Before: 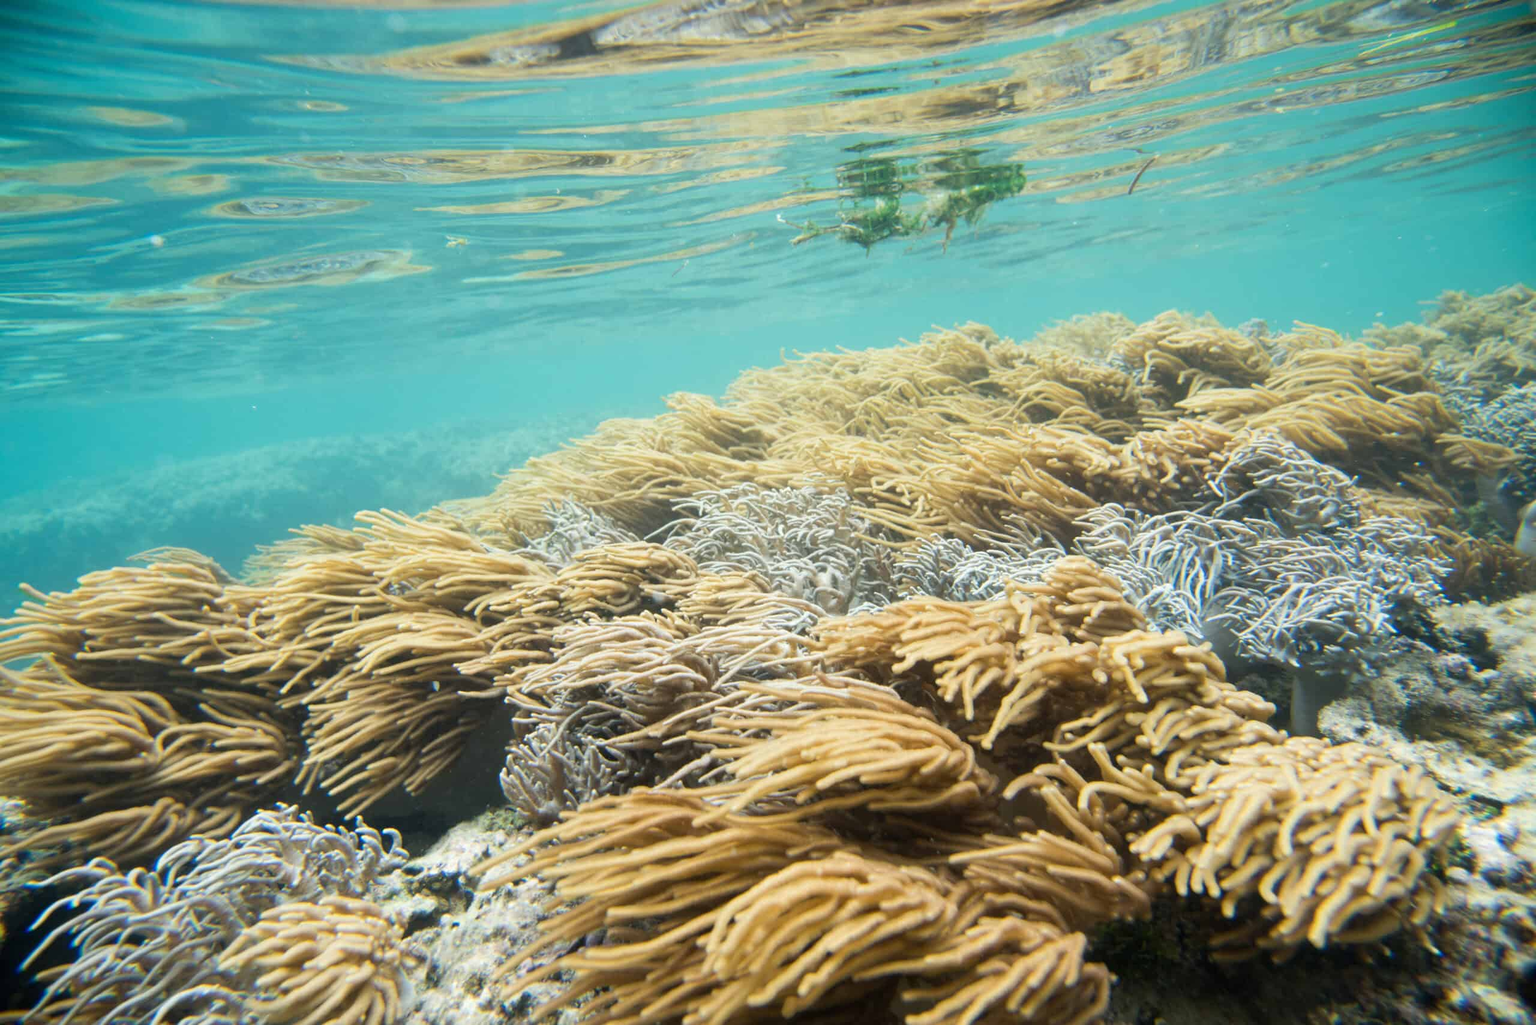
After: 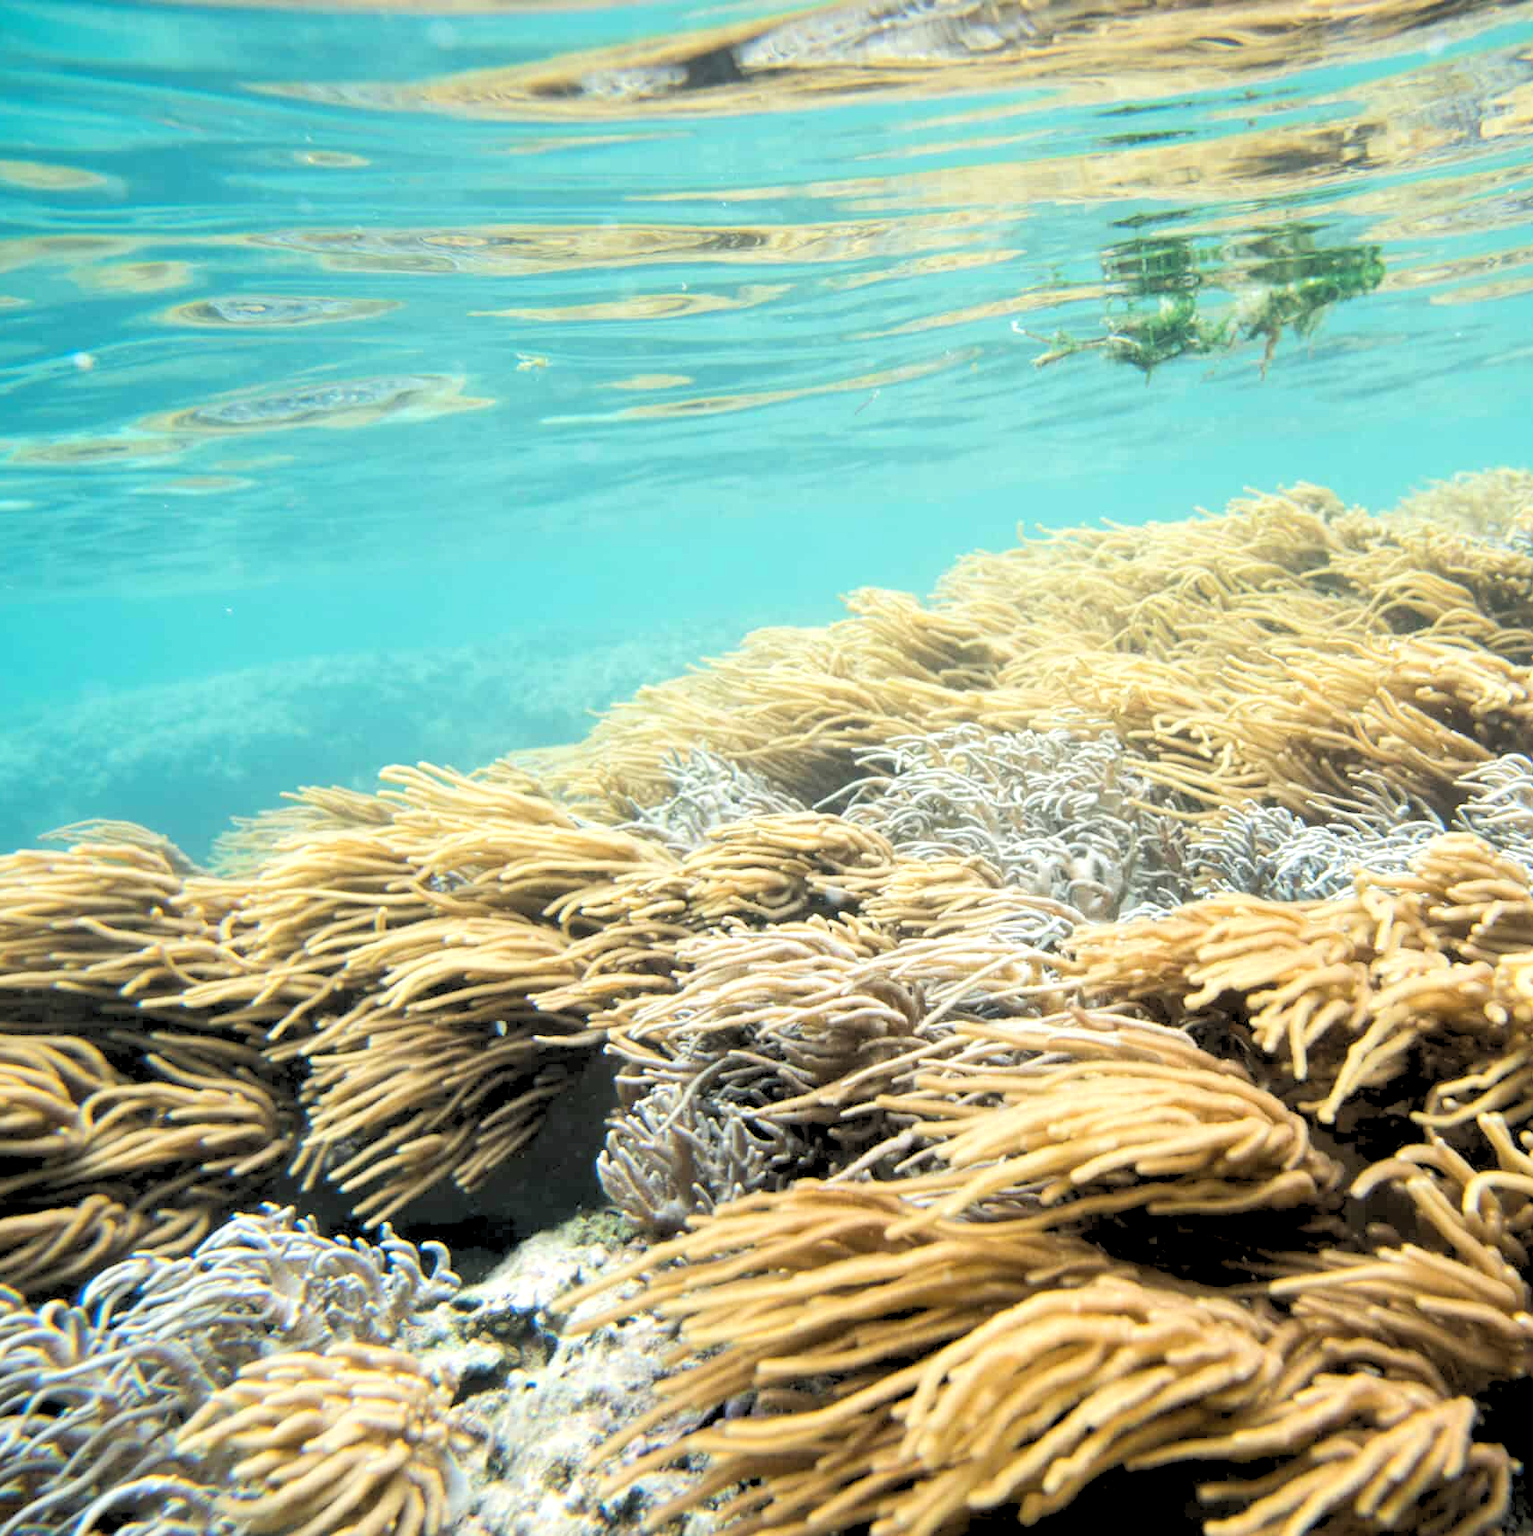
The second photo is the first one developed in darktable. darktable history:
crop and rotate: left 6.617%, right 26.717%
rgb levels: preserve colors sum RGB, levels [[0.038, 0.433, 0.934], [0, 0.5, 1], [0, 0.5, 1]]
tone equalizer: -8 EV -0.75 EV, -7 EV -0.7 EV, -6 EV -0.6 EV, -5 EV -0.4 EV, -3 EV 0.4 EV, -2 EV 0.6 EV, -1 EV 0.7 EV, +0 EV 0.75 EV, edges refinement/feathering 500, mask exposure compensation -1.57 EV, preserve details no
